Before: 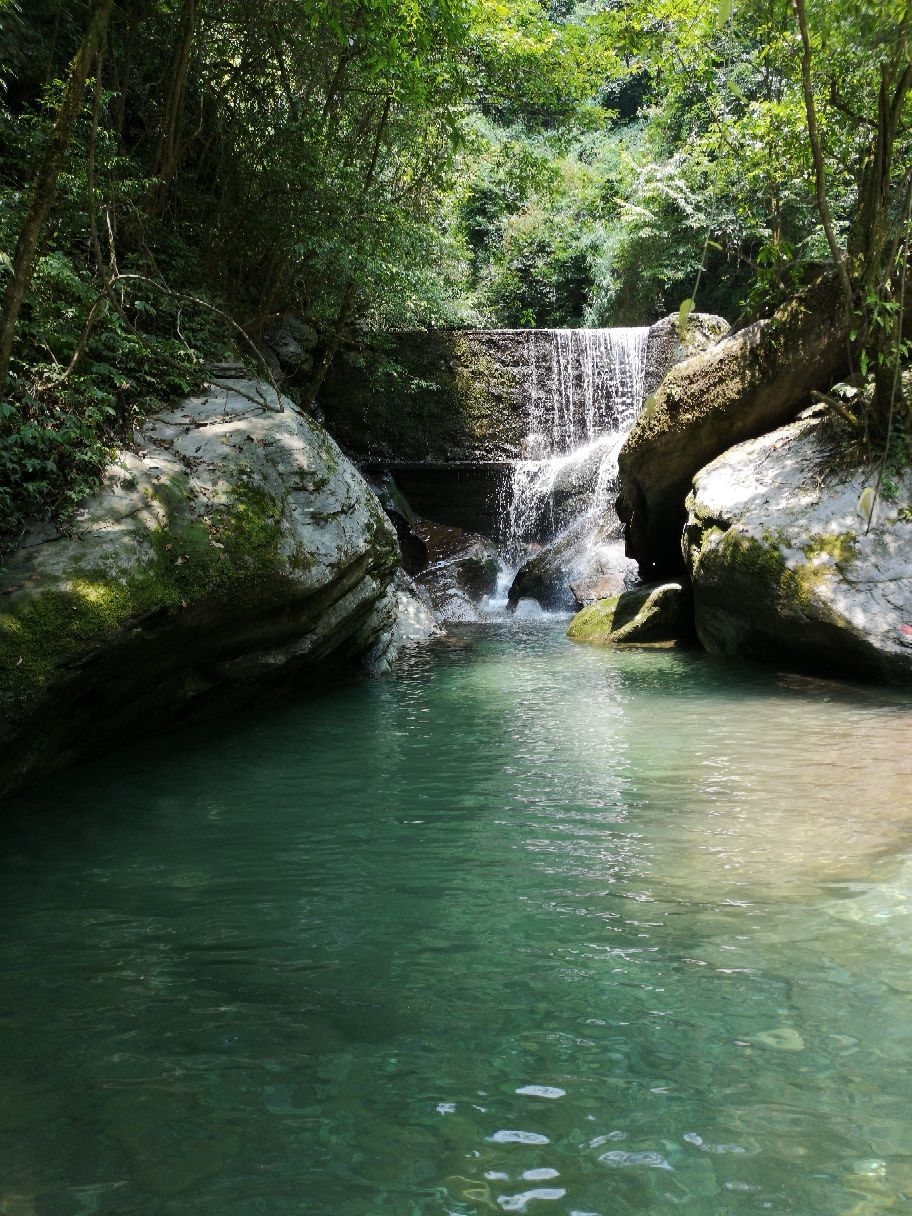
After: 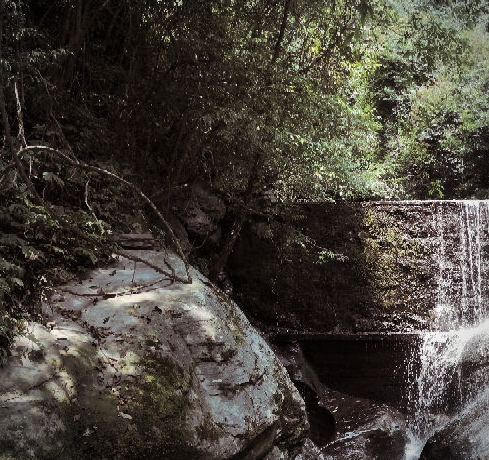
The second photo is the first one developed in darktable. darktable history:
split-toning: shadows › saturation 0.24, highlights › hue 54°, highlights › saturation 0.24
crop: left 10.121%, top 10.631%, right 36.218%, bottom 51.526%
vignetting: on, module defaults
